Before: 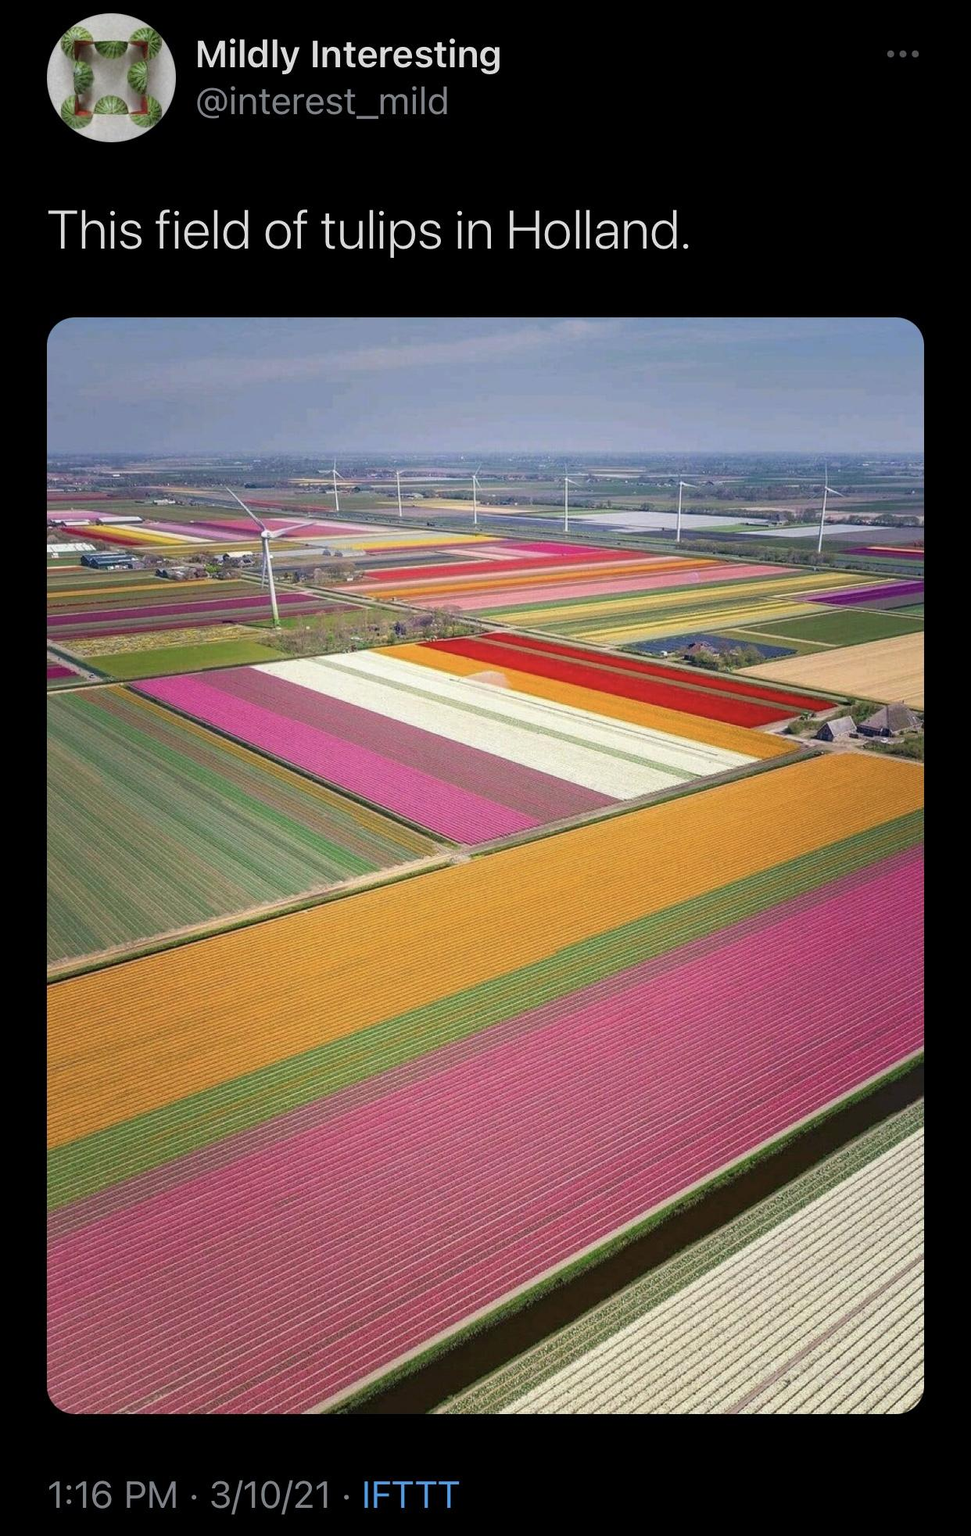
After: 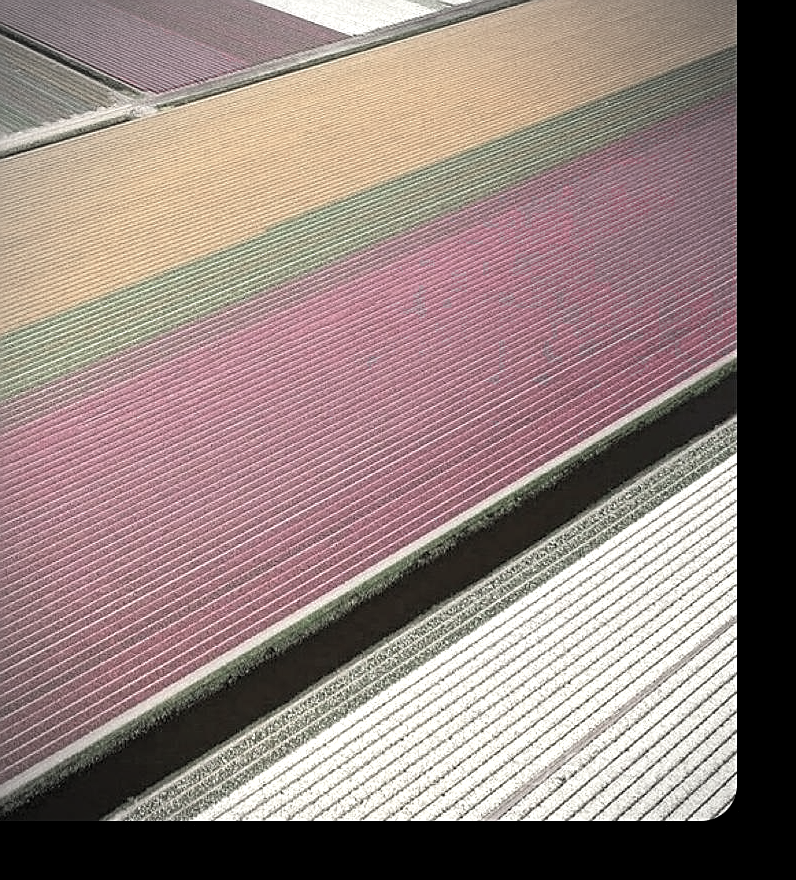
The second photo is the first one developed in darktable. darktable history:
vignetting: fall-off radius 46.23%, saturation -0.642
exposure: black level correction 0.001, exposure 0.498 EV, compensate highlight preservation false
levels: levels [0.031, 0.5, 0.969]
sharpen: on, module defaults
crop and rotate: left 35.871%, top 50.282%, bottom 4.926%
color zones: curves: ch1 [(0.238, 0.163) (0.476, 0.2) (0.733, 0.322) (0.848, 0.134)]
